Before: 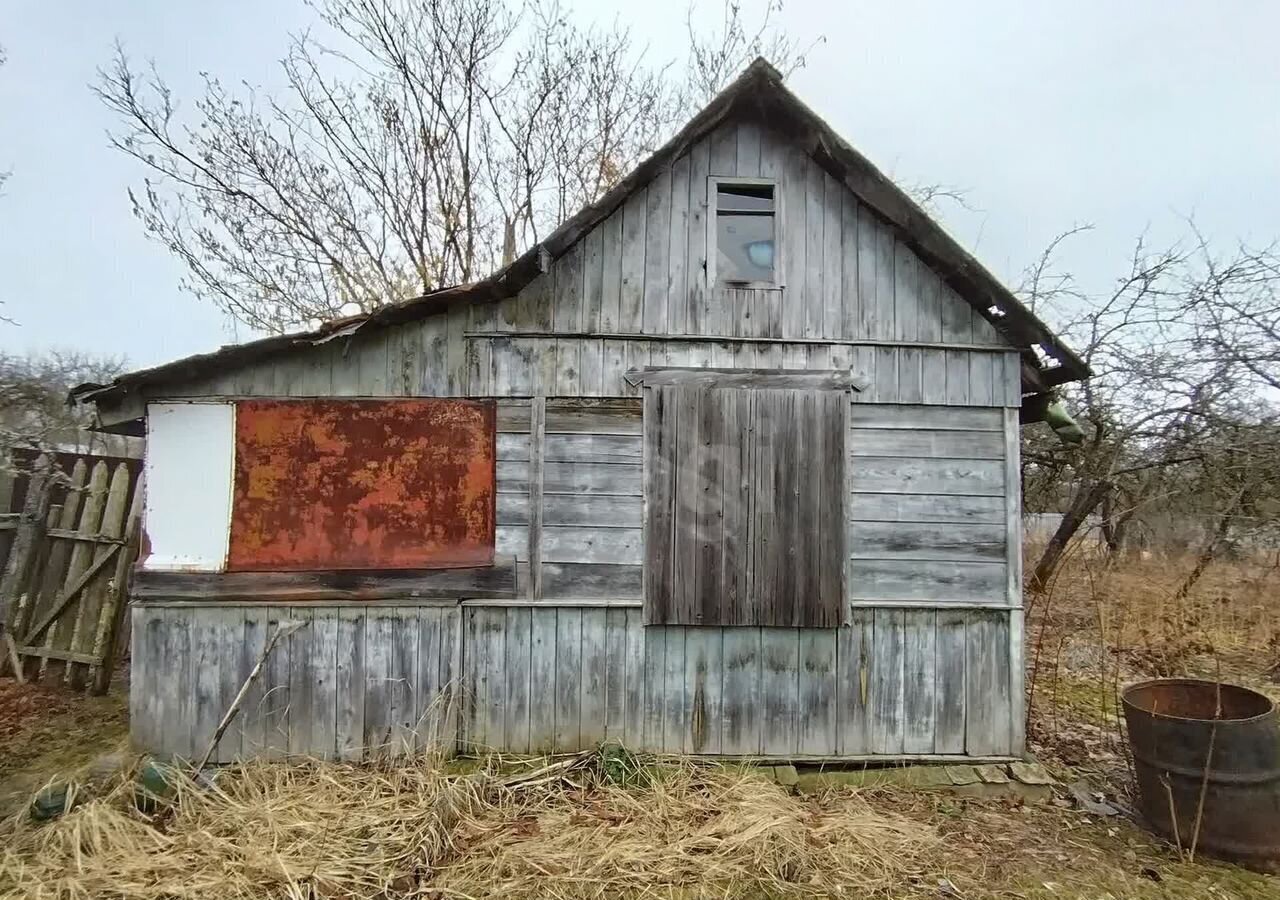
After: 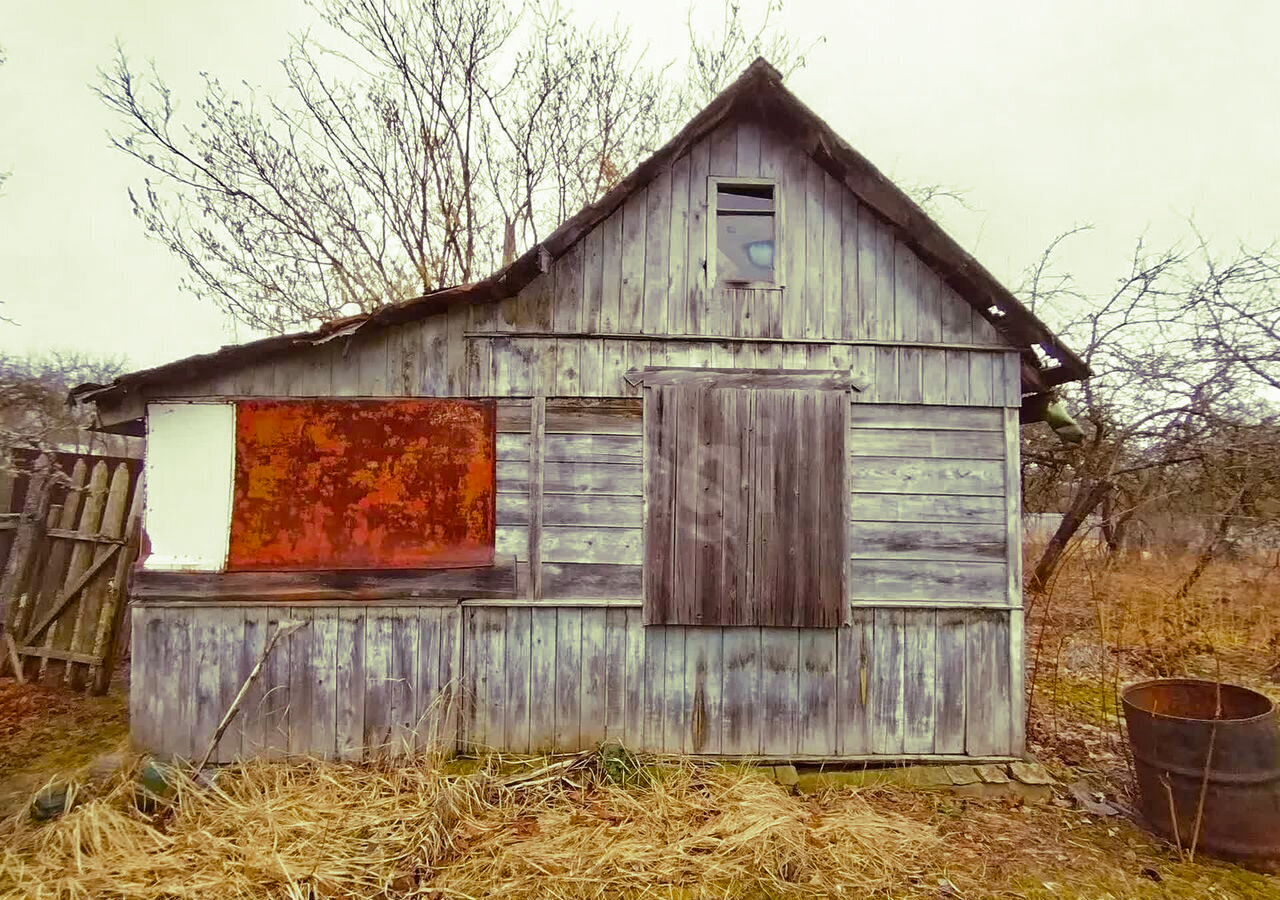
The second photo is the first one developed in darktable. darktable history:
split-toning: shadows › hue 290.82°, shadows › saturation 0.34, highlights › saturation 0.38, balance 0, compress 50%
rgb levels: mode RGB, independent channels, levels [[0, 0.474, 1], [0, 0.5, 1], [0, 0.5, 1]]
color balance rgb: linear chroma grading › global chroma 15%, perceptual saturation grading › global saturation 30%
